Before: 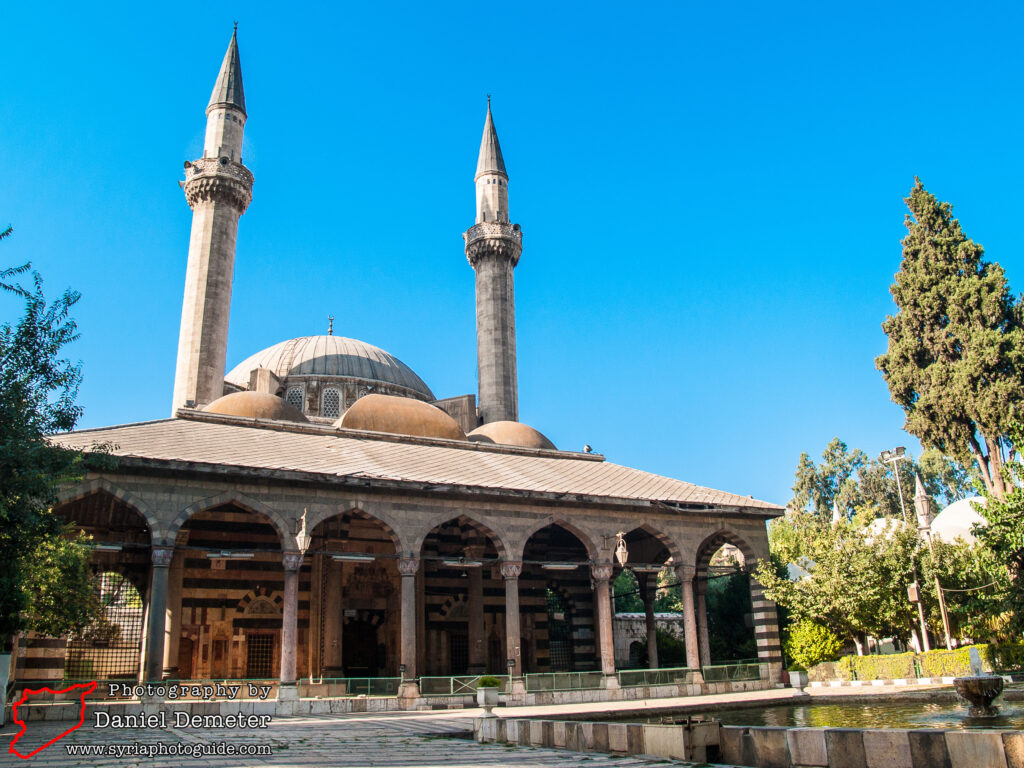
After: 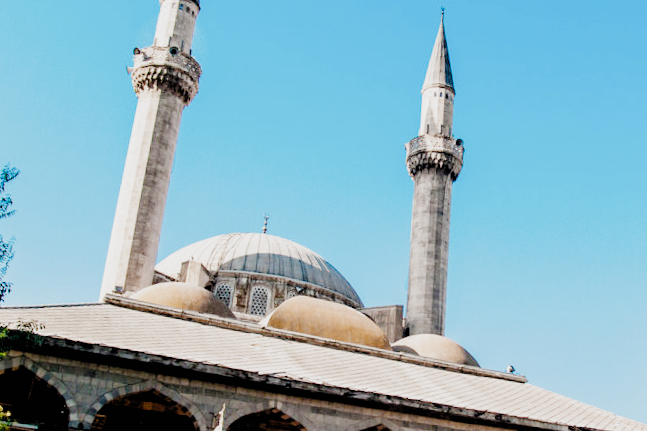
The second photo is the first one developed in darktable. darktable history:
filmic rgb: black relative exposure -2.85 EV, white relative exposure 4.56 EV, hardness 1.77, contrast 1.25, preserve chrominance no, color science v5 (2021)
exposure: exposure 0.722 EV, compensate highlight preservation false
crop and rotate: angle -4.99°, left 2.122%, top 6.945%, right 27.566%, bottom 30.519%
